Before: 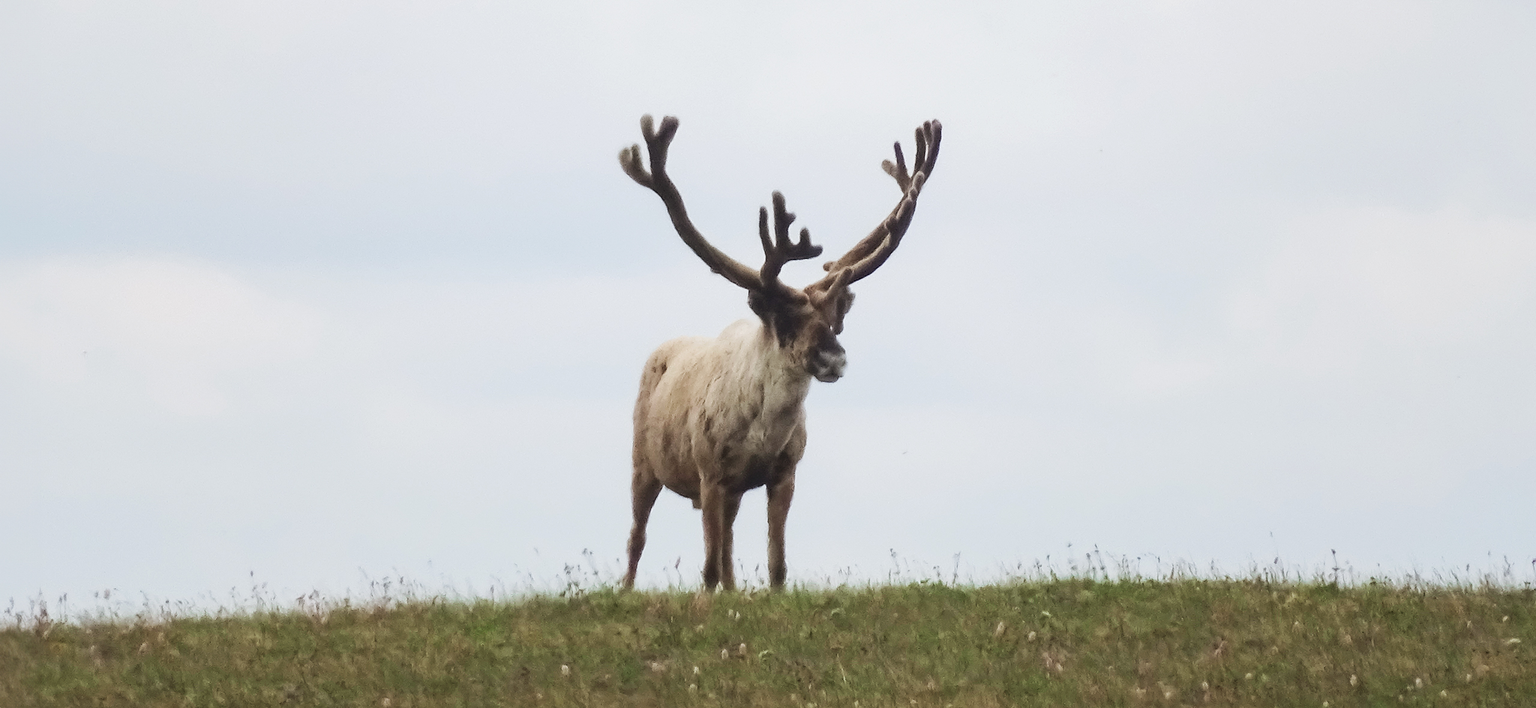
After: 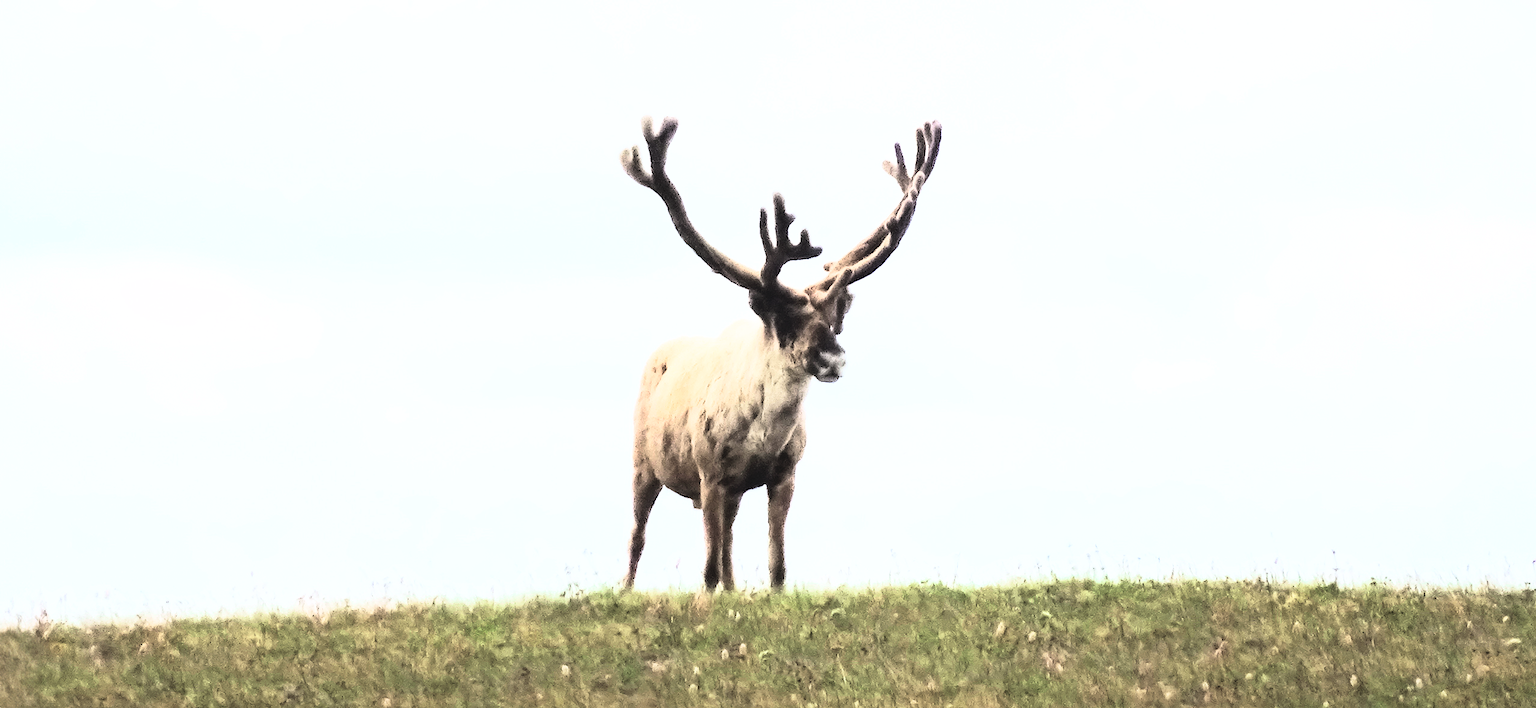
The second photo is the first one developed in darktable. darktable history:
tone equalizer: -8 EV -0.001 EV, -7 EV 0.001 EV, -6 EV -0.002 EV, -5 EV -0.003 EV, -4 EV -0.062 EV, -3 EV -0.222 EV, -2 EV -0.267 EV, -1 EV 0.105 EV, +0 EV 0.303 EV
contrast brightness saturation: brightness 0.15
rgb curve: curves: ch0 [(0, 0) (0.21, 0.15) (0.24, 0.21) (0.5, 0.75) (0.75, 0.96) (0.89, 0.99) (1, 1)]; ch1 [(0, 0.02) (0.21, 0.13) (0.25, 0.2) (0.5, 0.67) (0.75, 0.9) (0.89, 0.97) (1, 1)]; ch2 [(0, 0.02) (0.21, 0.13) (0.25, 0.2) (0.5, 0.67) (0.75, 0.9) (0.89, 0.97) (1, 1)], compensate middle gray true
